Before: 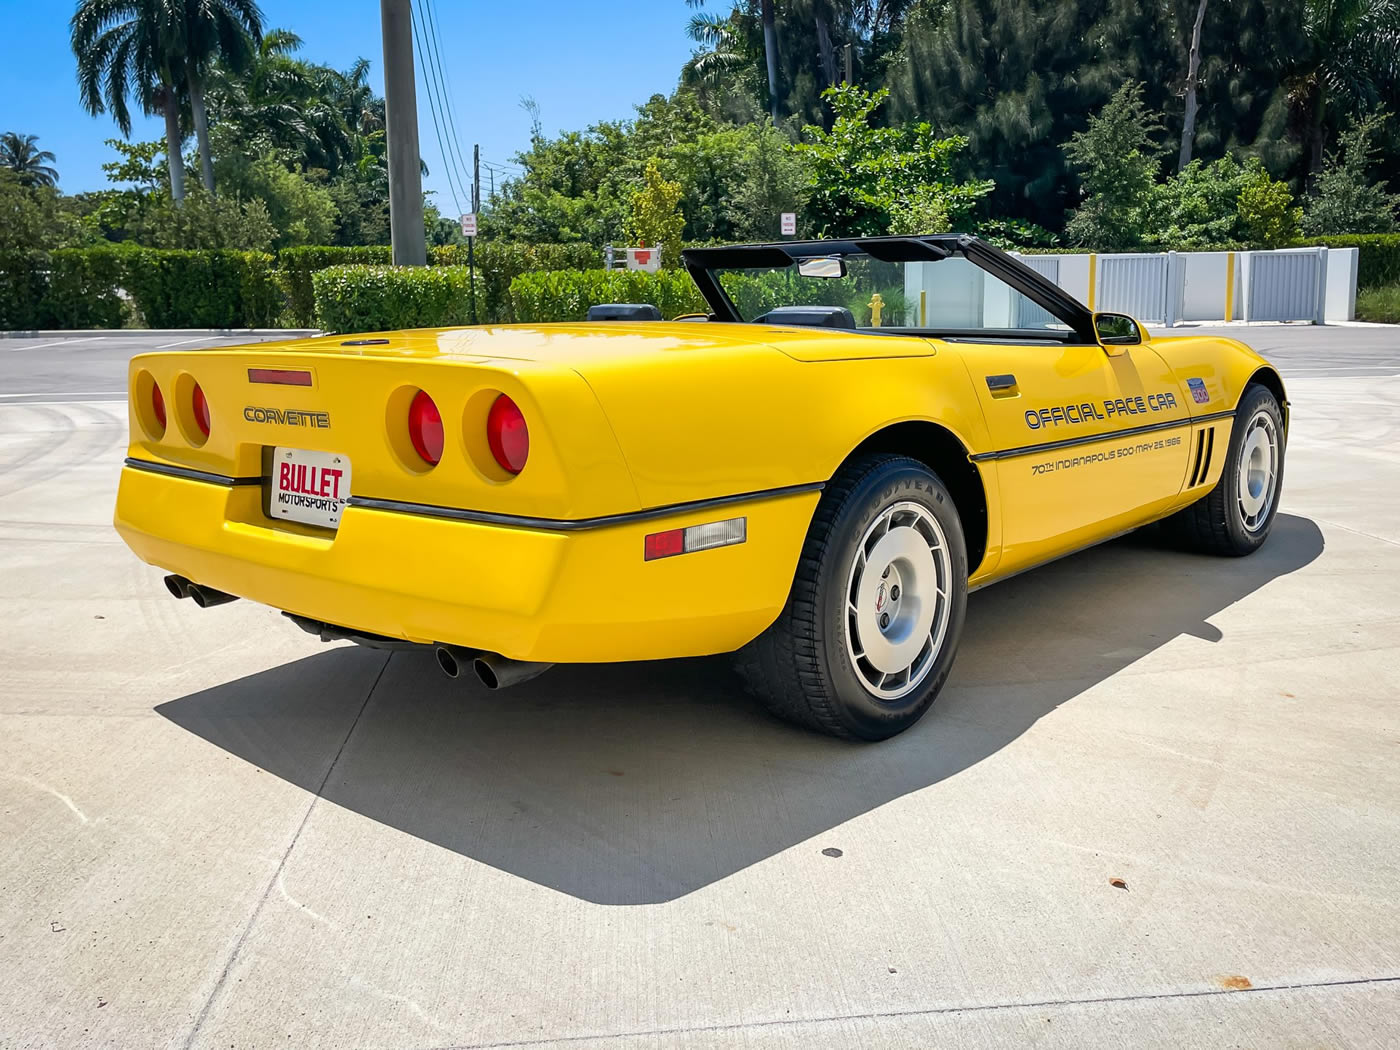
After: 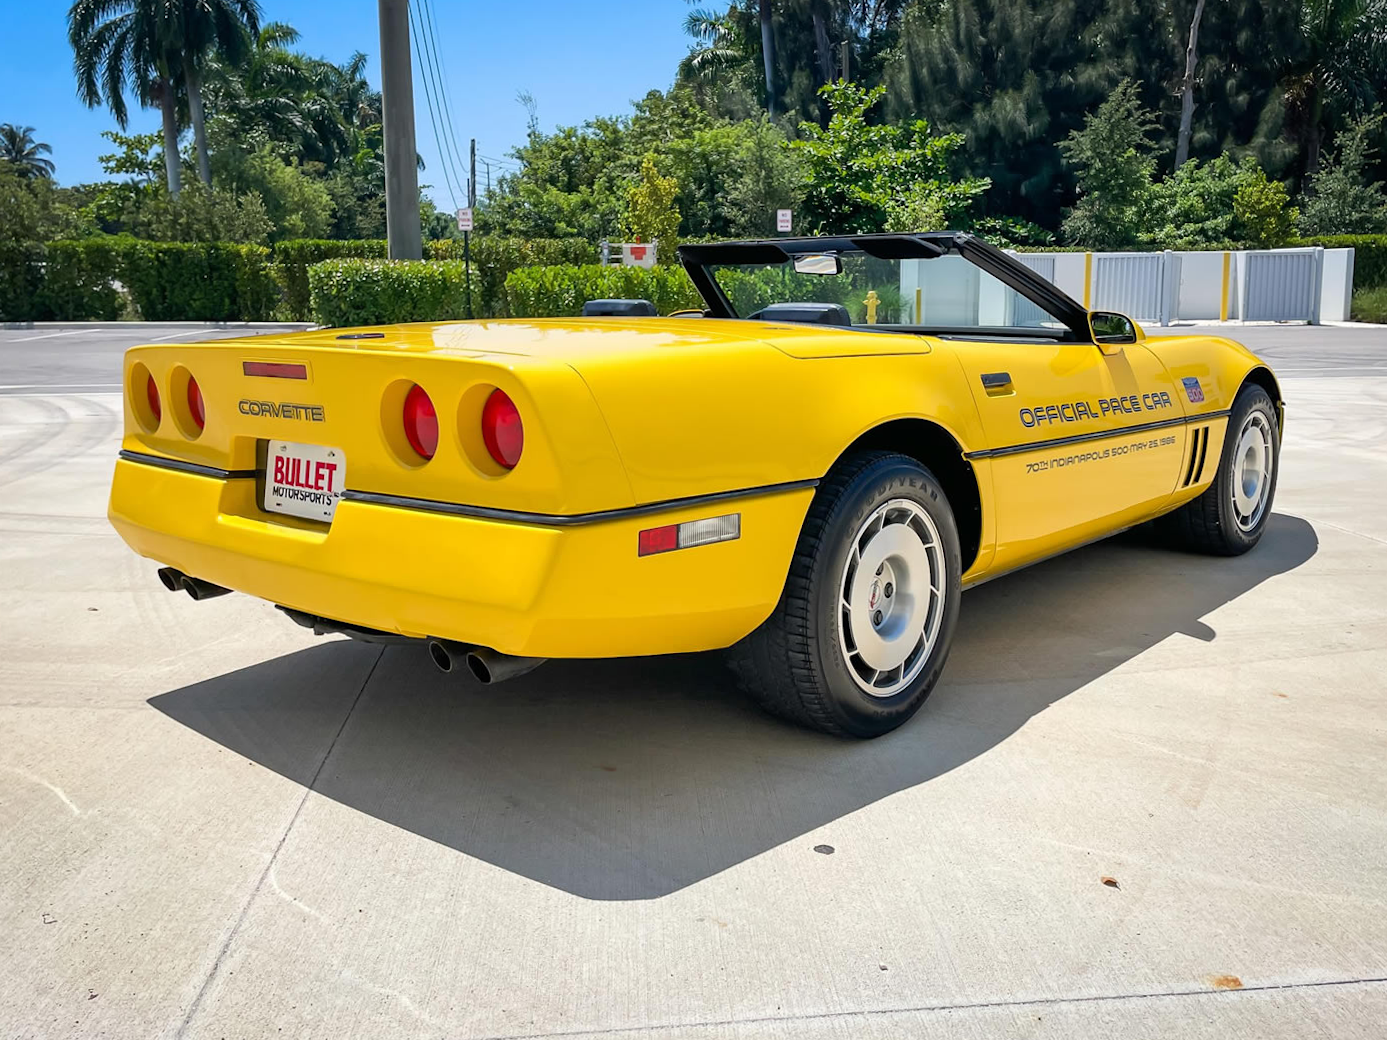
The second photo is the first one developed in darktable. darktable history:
crop and rotate: angle -0.38°
